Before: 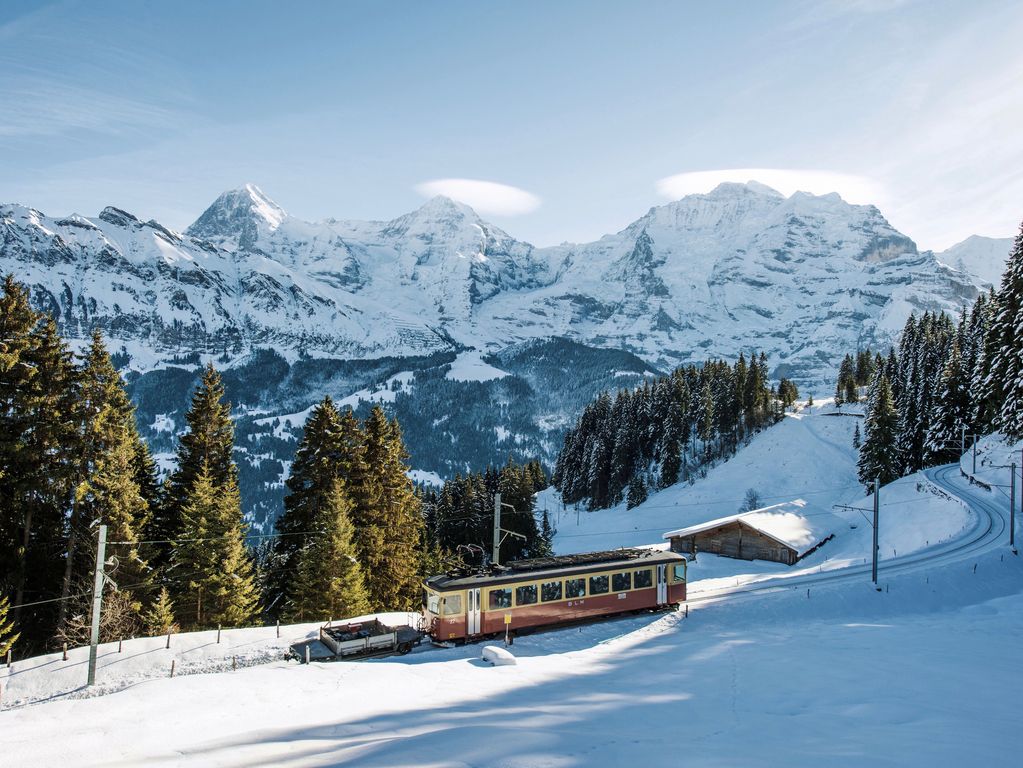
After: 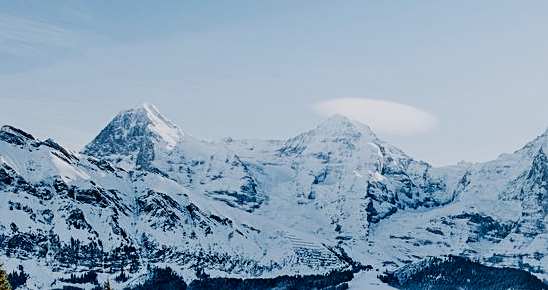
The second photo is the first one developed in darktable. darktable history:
exposure: black level correction 0.011, exposure -0.478 EV, compensate highlight preservation false
shadows and highlights: shadows -24.28, highlights 49.77, soften with gaussian
contrast equalizer: octaves 7, y [[0.6 ×6], [0.55 ×6], [0 ×6], [0 ×6], [0 ×6]], mix 0.2
sigmoid: contrast 1.69, skew -0.23, preserve hue 0%, red attenuation 0.1, red rotation 0.035, green attenuation 0.1, green rotation -0.017, blue attenuation 0.15, blue rotation -0.052, base primaries Rec2020
white balance: red 0.974, blue 1.044
crop: left 10.121%, top 10.631%, right 36.218%, bottom 51.526%
sharpen: on, module defaults
